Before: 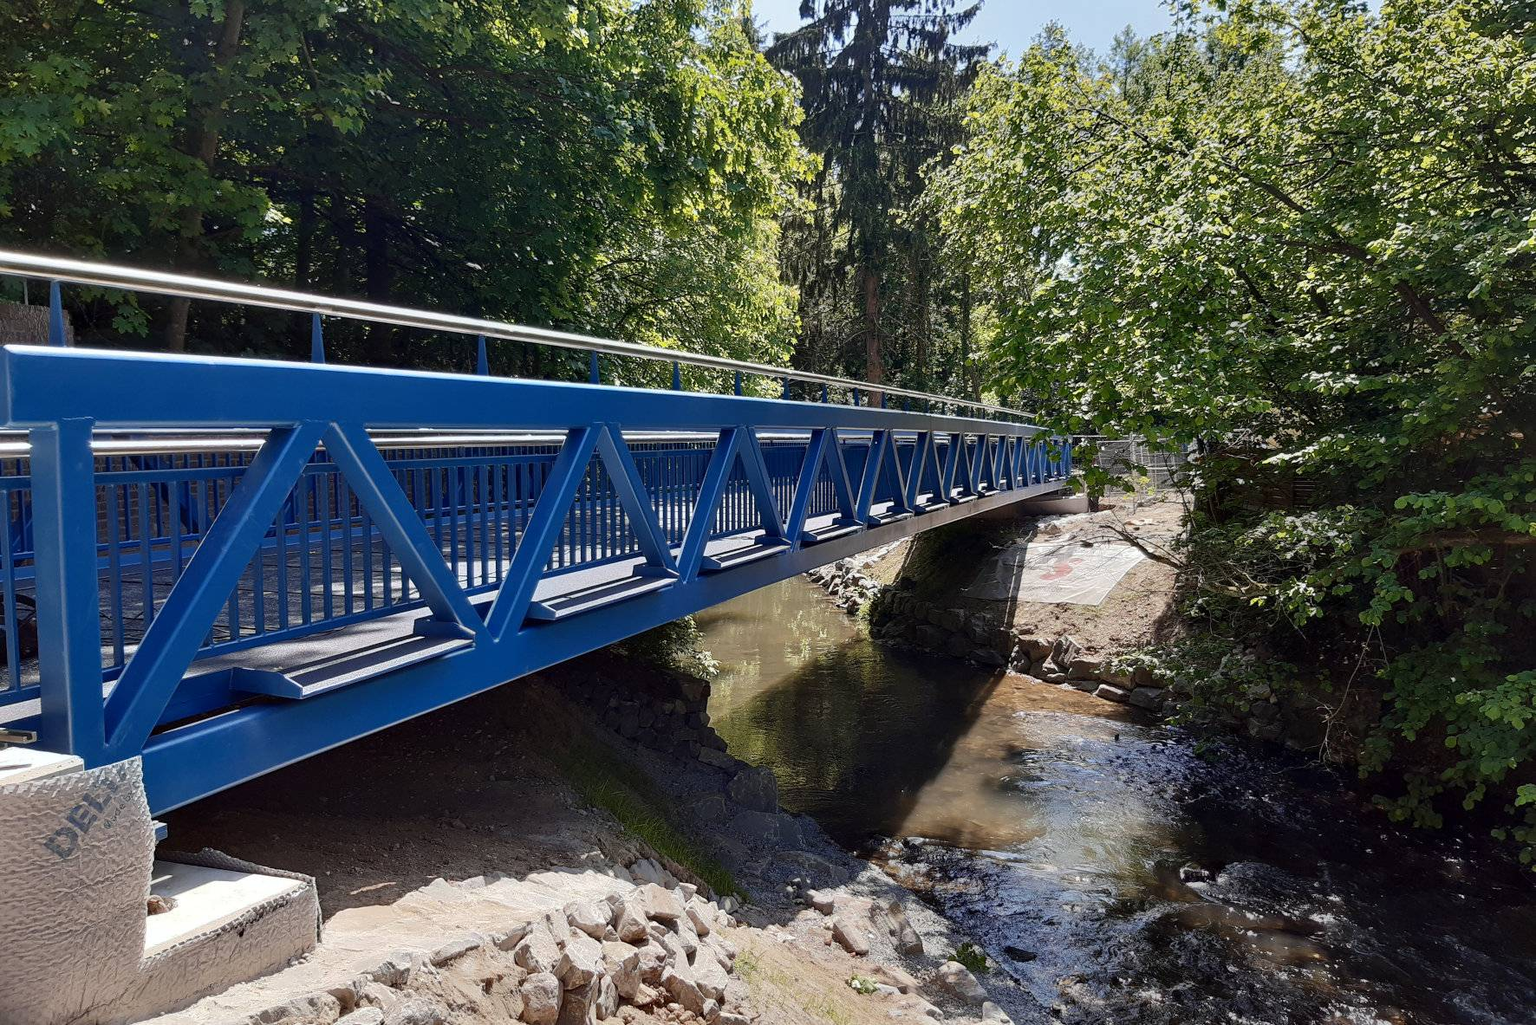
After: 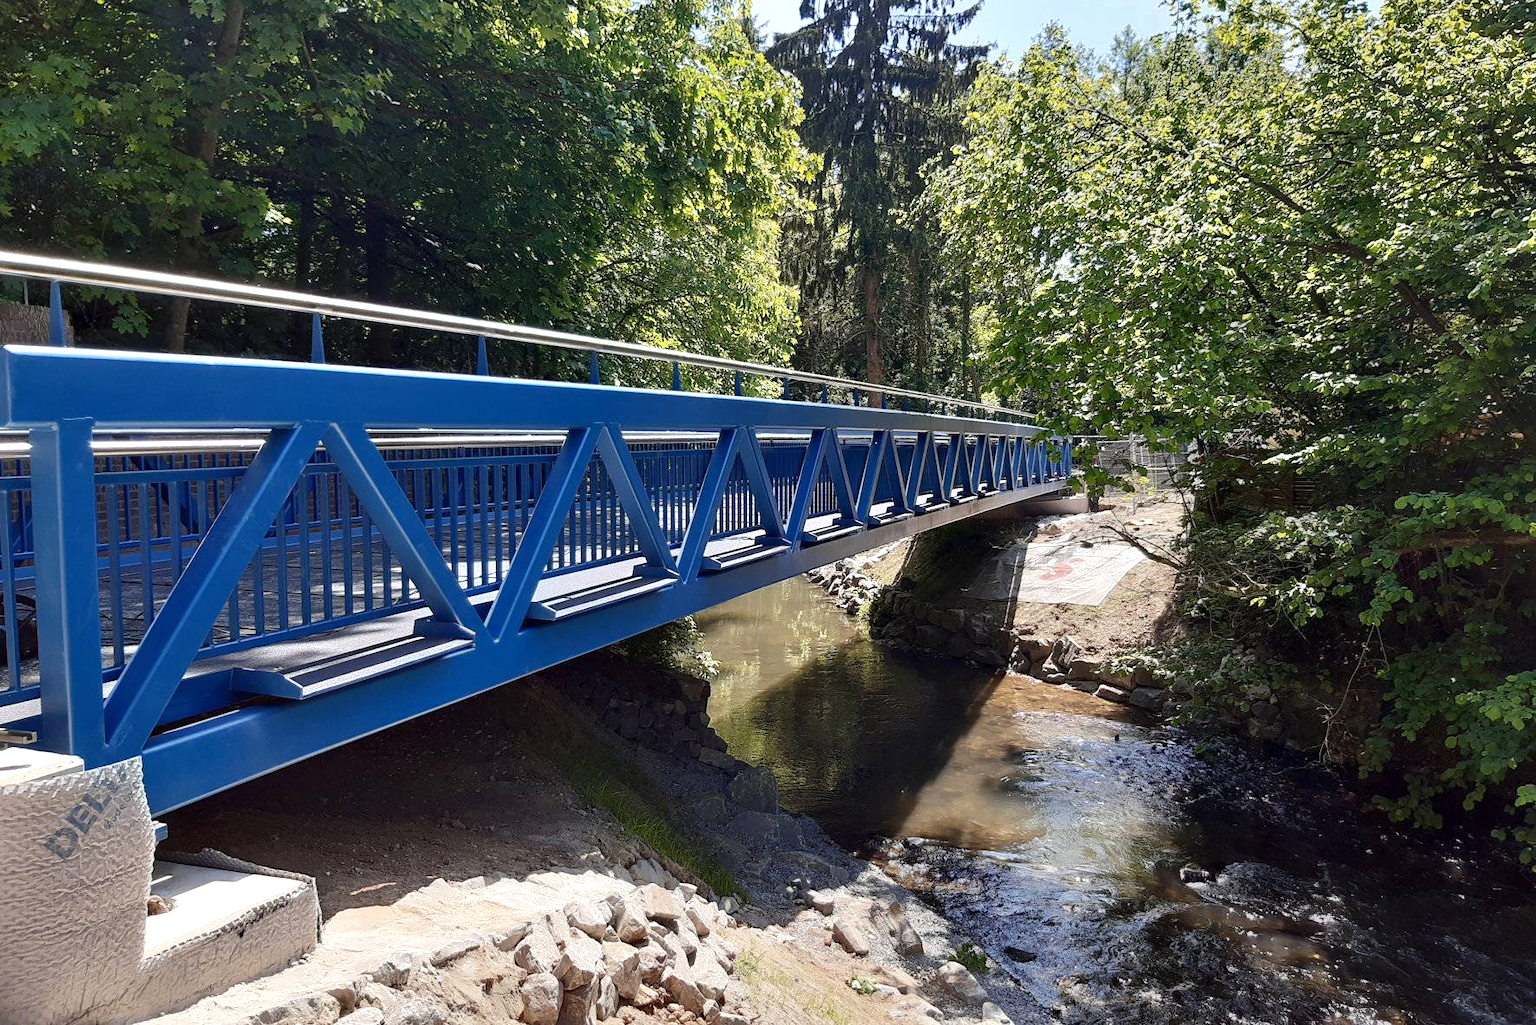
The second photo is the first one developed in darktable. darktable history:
exposure: exposure 0.378 EV, compensate highlight preservation false
